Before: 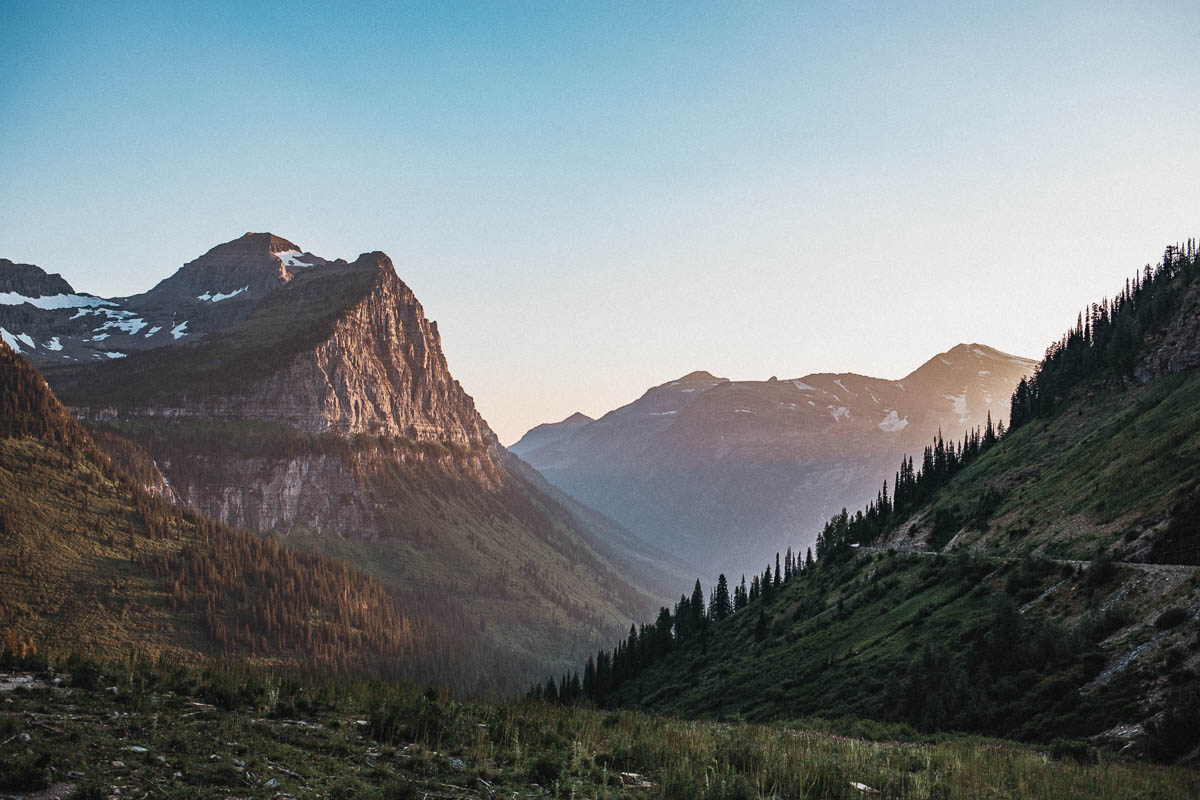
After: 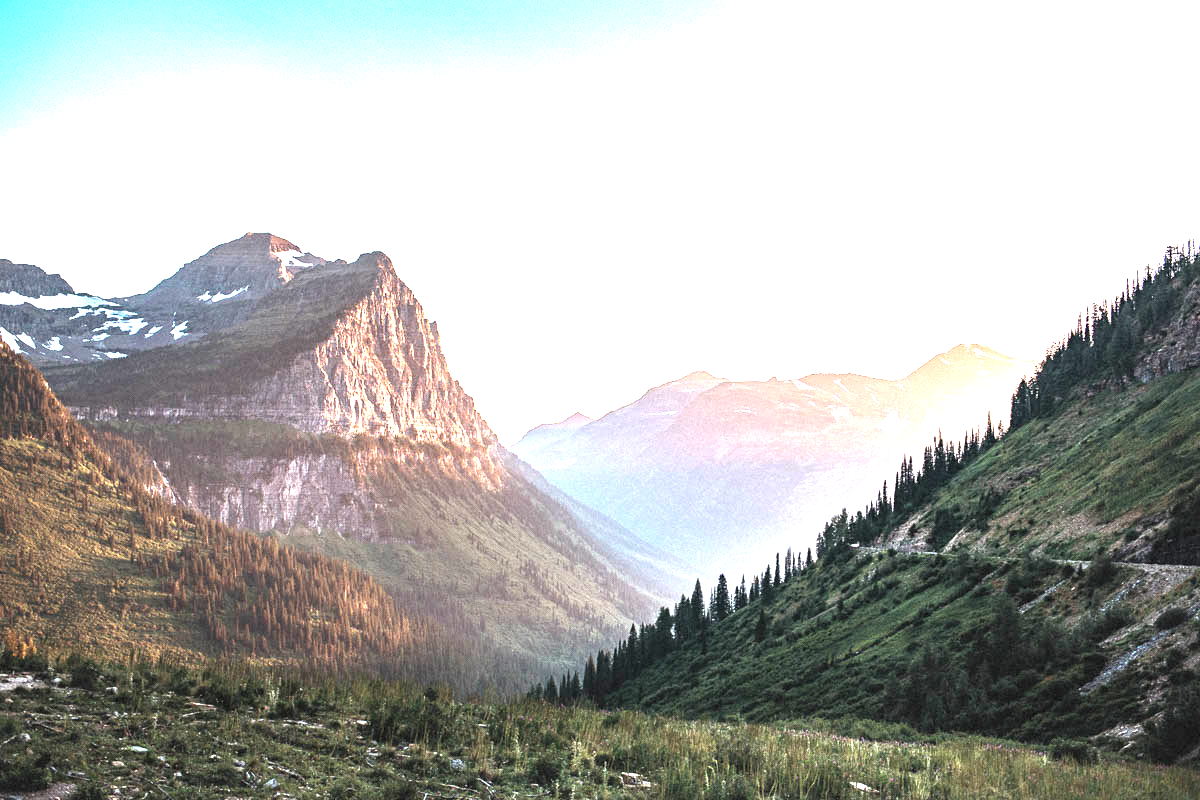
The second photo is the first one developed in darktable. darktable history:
tone equalizer: -8 EV -0.77 EV, -7 EV -0.678 EV, -6 EV -0.637 EV, -5 EV -0.397 EV, -3 EV 0.375 EV, -2 EV 0.6 EV, -1 EV 0.698 EV, +0 EV 0.726 EV
contrast brightness saturation: contrast 0.07
exposure: black level correction 0, exposure 1.446 EV, compensate highlight preservation false
shadows and highlights: shadows 42.82, highlights 7.16
